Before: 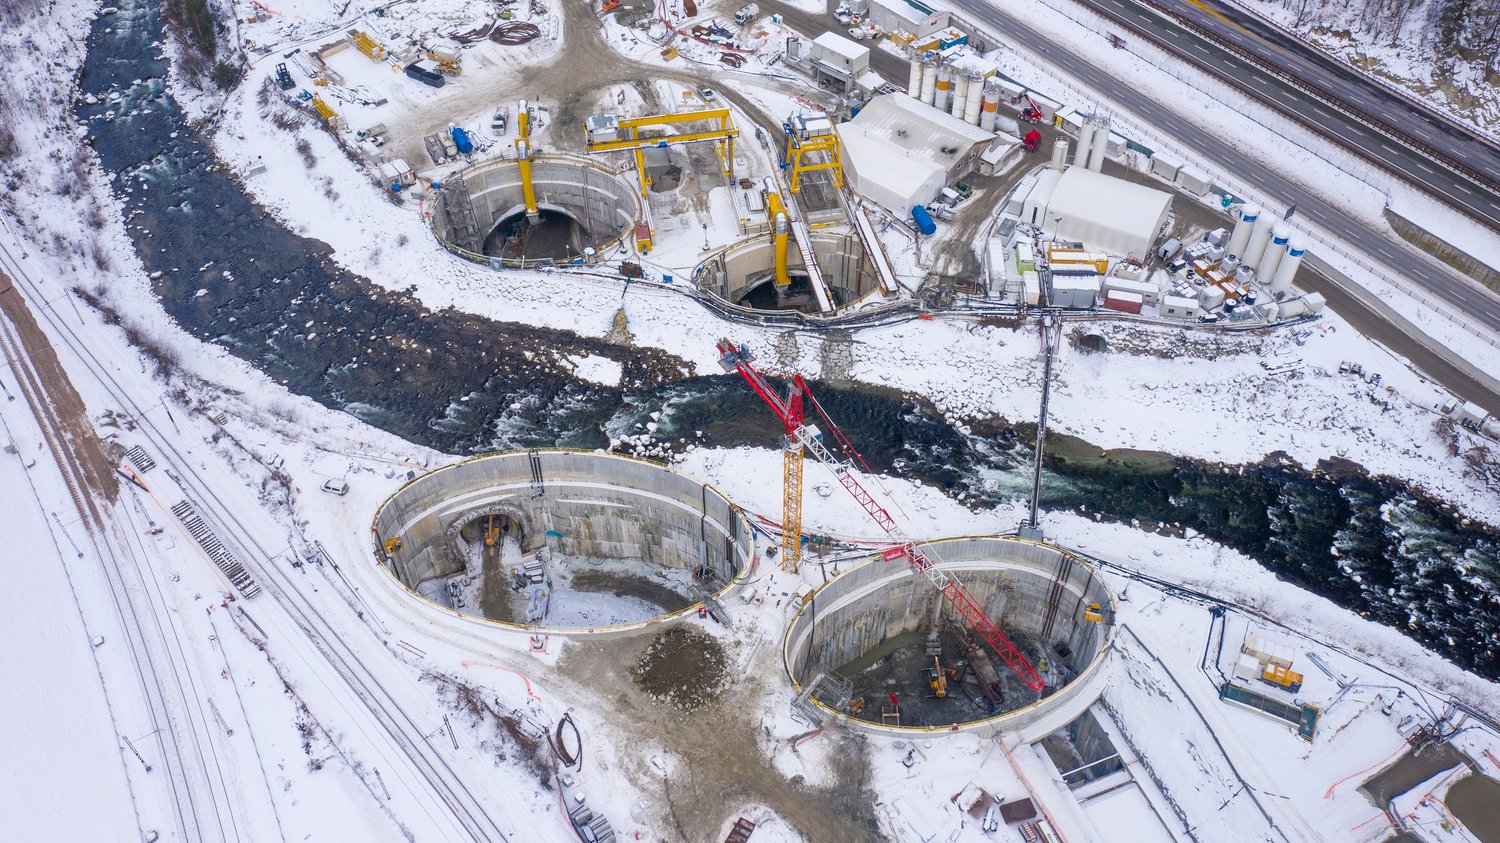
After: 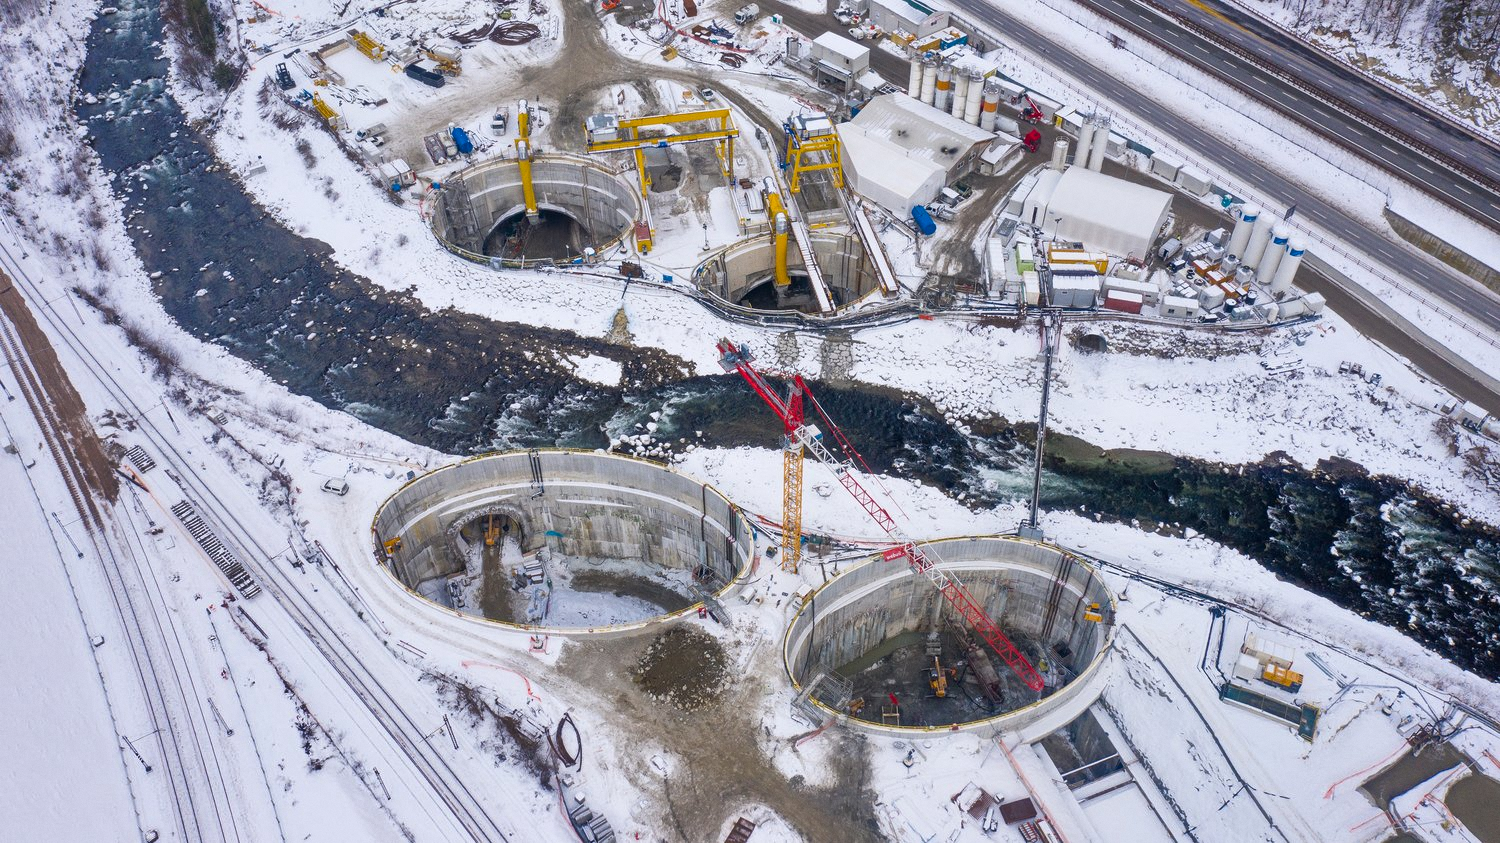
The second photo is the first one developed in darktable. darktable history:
tone equalizer: on, module defaults
shadows and highlights: low approximation 0.01, soften with gaussian
grain: coarseness 0.09 ISO, strength 10%
